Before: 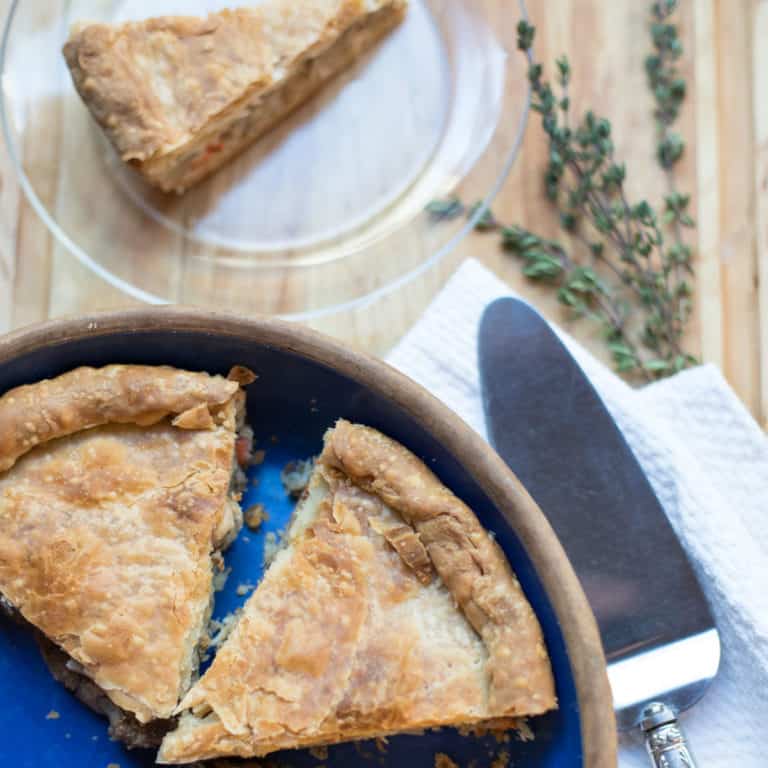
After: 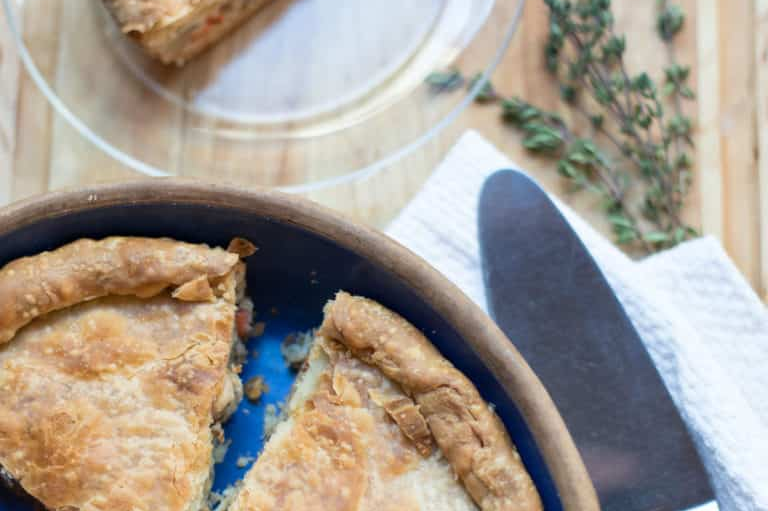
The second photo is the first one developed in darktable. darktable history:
crop: top 16.718%, bottom 16.691%
